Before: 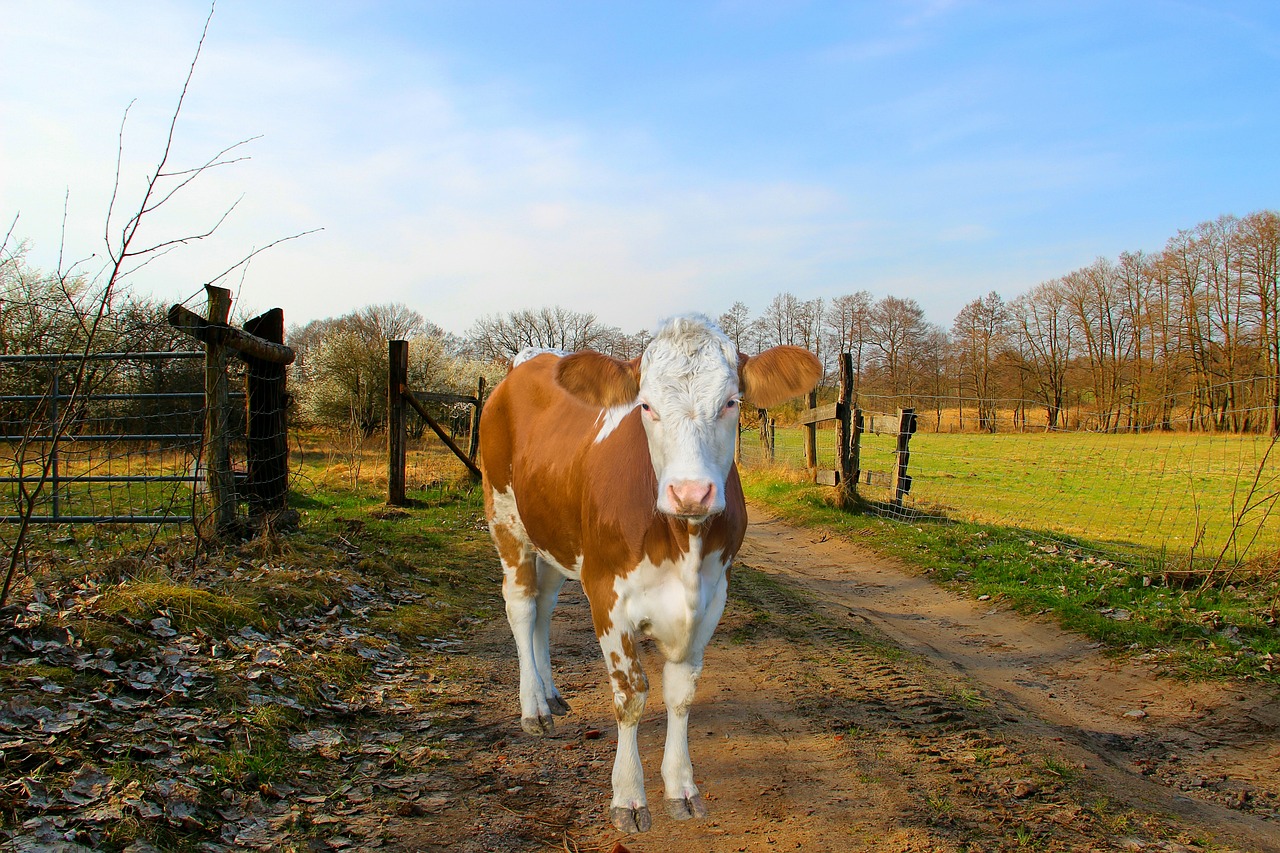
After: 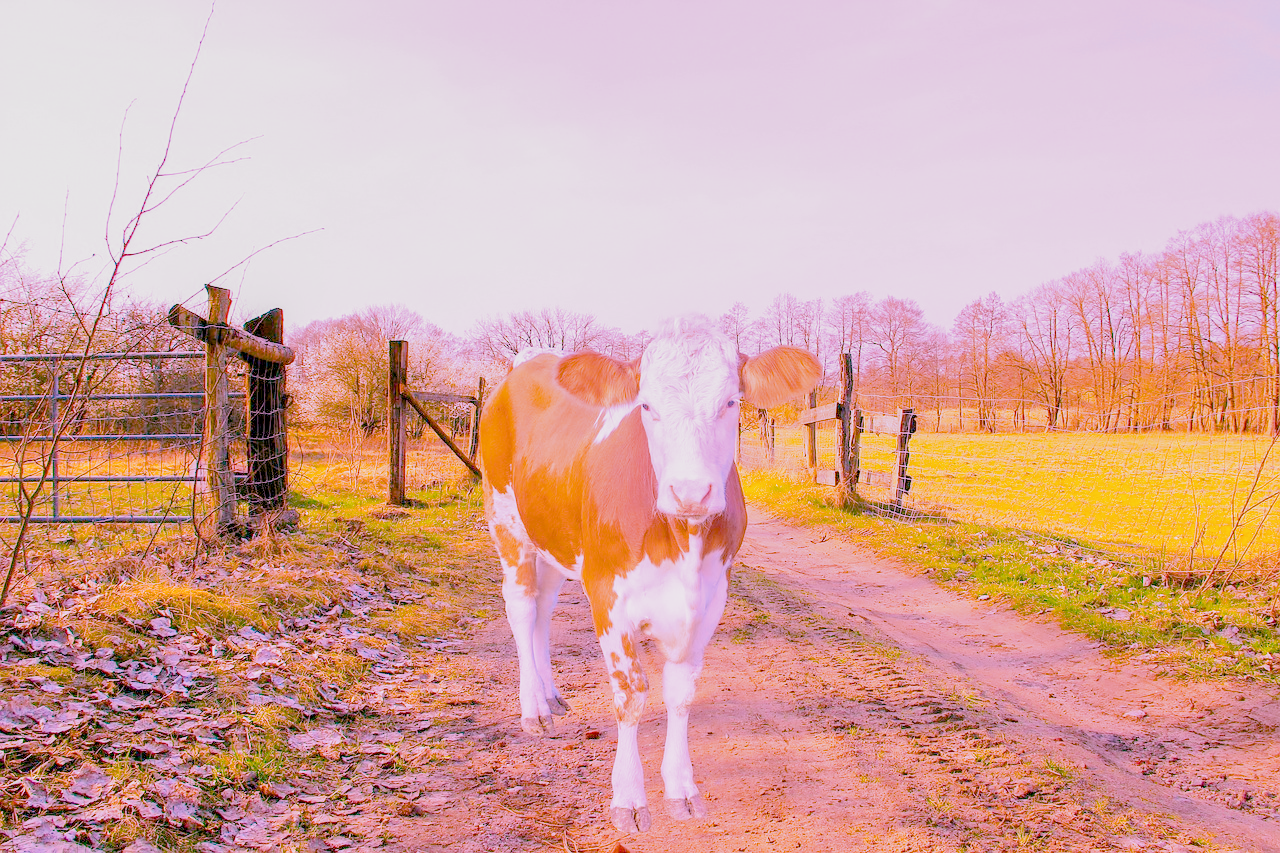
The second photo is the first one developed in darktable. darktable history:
raw chromatic aberrations: on, module defaults
exposure: black level correction 0.001, exposure 0.5 EV, compensate exposure bias true, compensate highlight preservation false
filmic rgb: black relative exposure -7.65 EV, white relative exposure 4.56 EV, hardness 3.61
highlight reconstruction: method reconstruct color, iterations 1, diameter of reconstruction 64 px
hot pixels: on, module defaults
lens correction: scale 1.01, crop 1, focal 85, aperture 2.8, distance 10.02, camera "Canon EOS RP", lens "Canon RF 85mm F2 MACRO IS STM"
raw denoise: x [[0, 0.25, 0.5, 0.75, 1] ×4]
tone equalizer "mask blending: all purposes": on, module defaults
white balance: red 1.943, blue 1.803
local contrast: detail 130%
color balance rgb: linear chroma grading › global chroma 15%, perceptual saturation grading › global saturation 30%
color zones: curves: ch0 [(0.068, 0.464) (0.25, 0.5) (0.48, 0.508) (0.75, 0.536) (0.886, 0.476) (0.967, 0.456)]; ch1 [(0.066, 0.456) (0.25, 0.5) (0.616, 0.508) (0.746, 0.56) (0.934, 0.444)]
